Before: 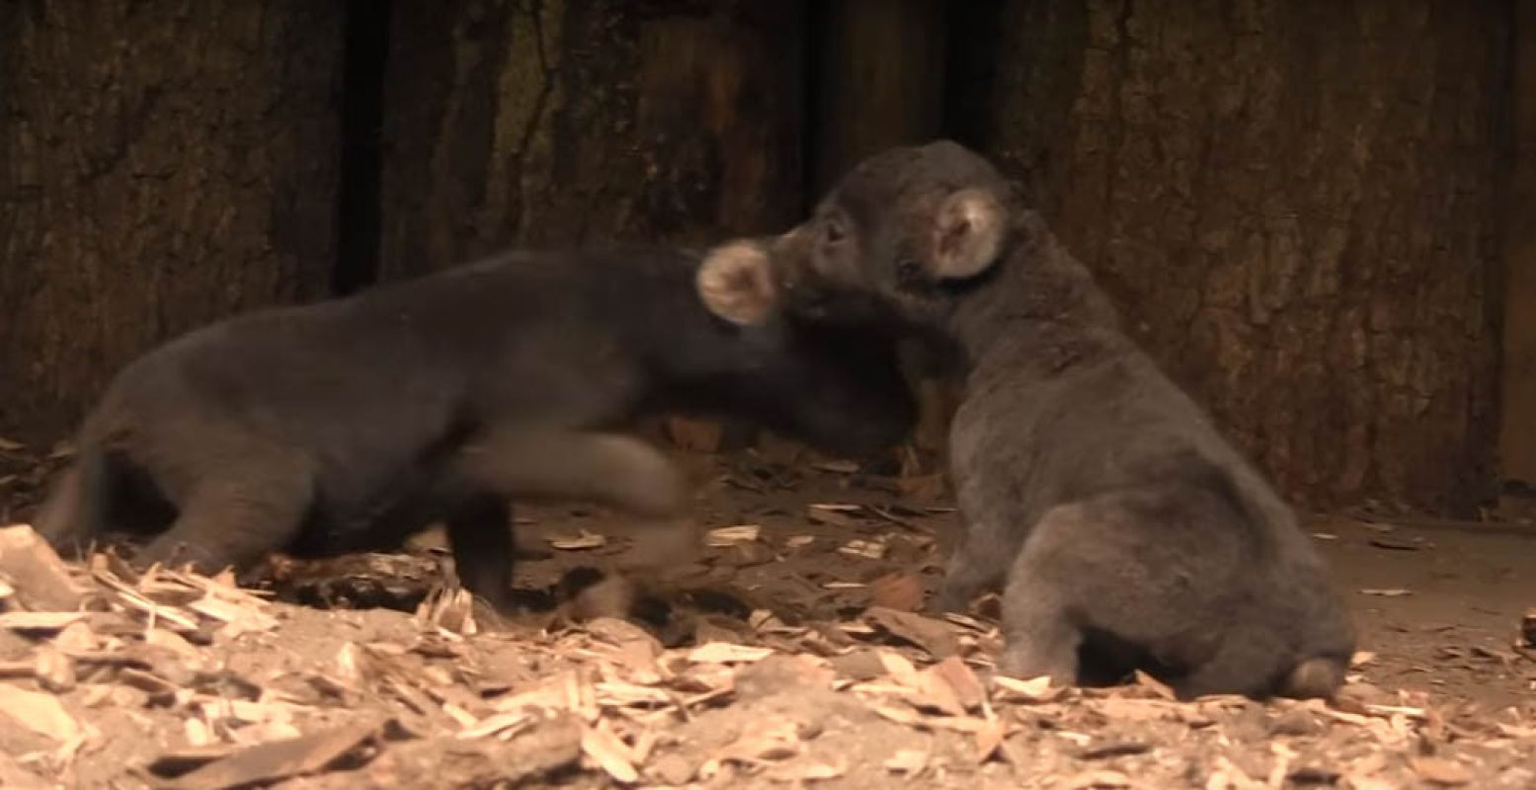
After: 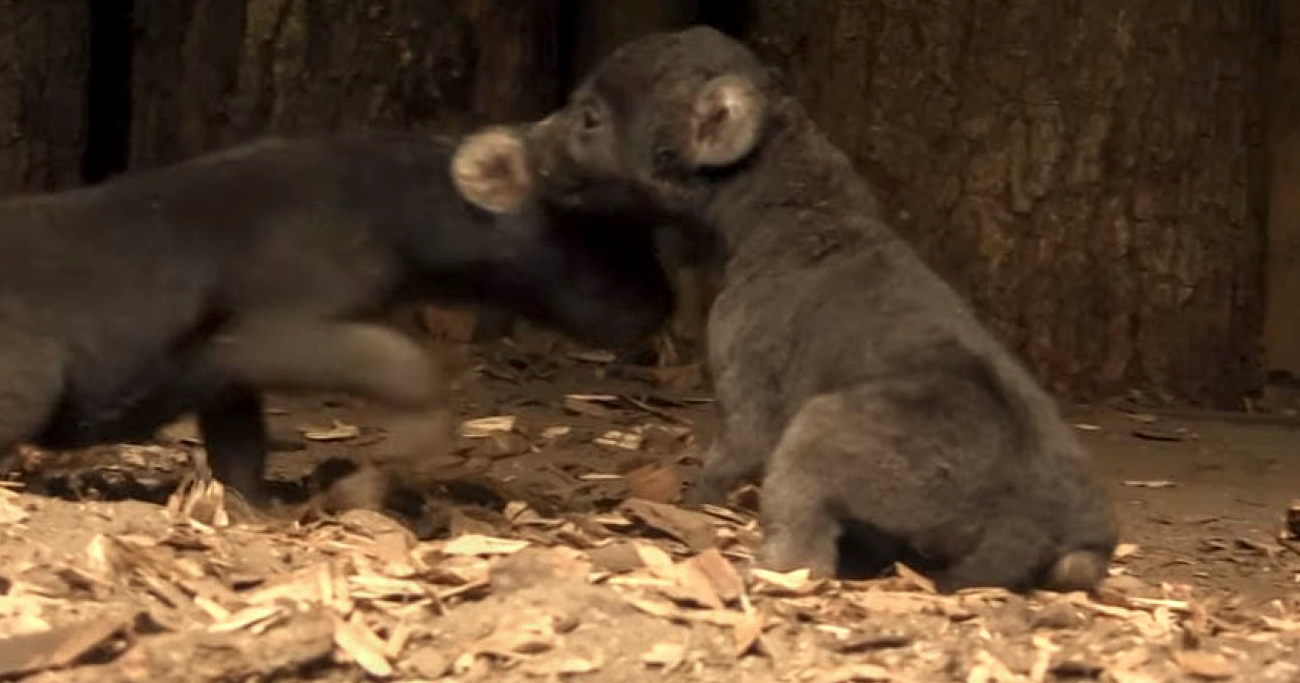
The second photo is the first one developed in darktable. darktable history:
exposure: exposure -0.071 EV, compensate exposure bias true, compensate highlight preservation false
color correction: highlights a* -4.49, highlights b* 6.66
crop: left 16.335%, top 14.589%
local contrast: detail 130%
